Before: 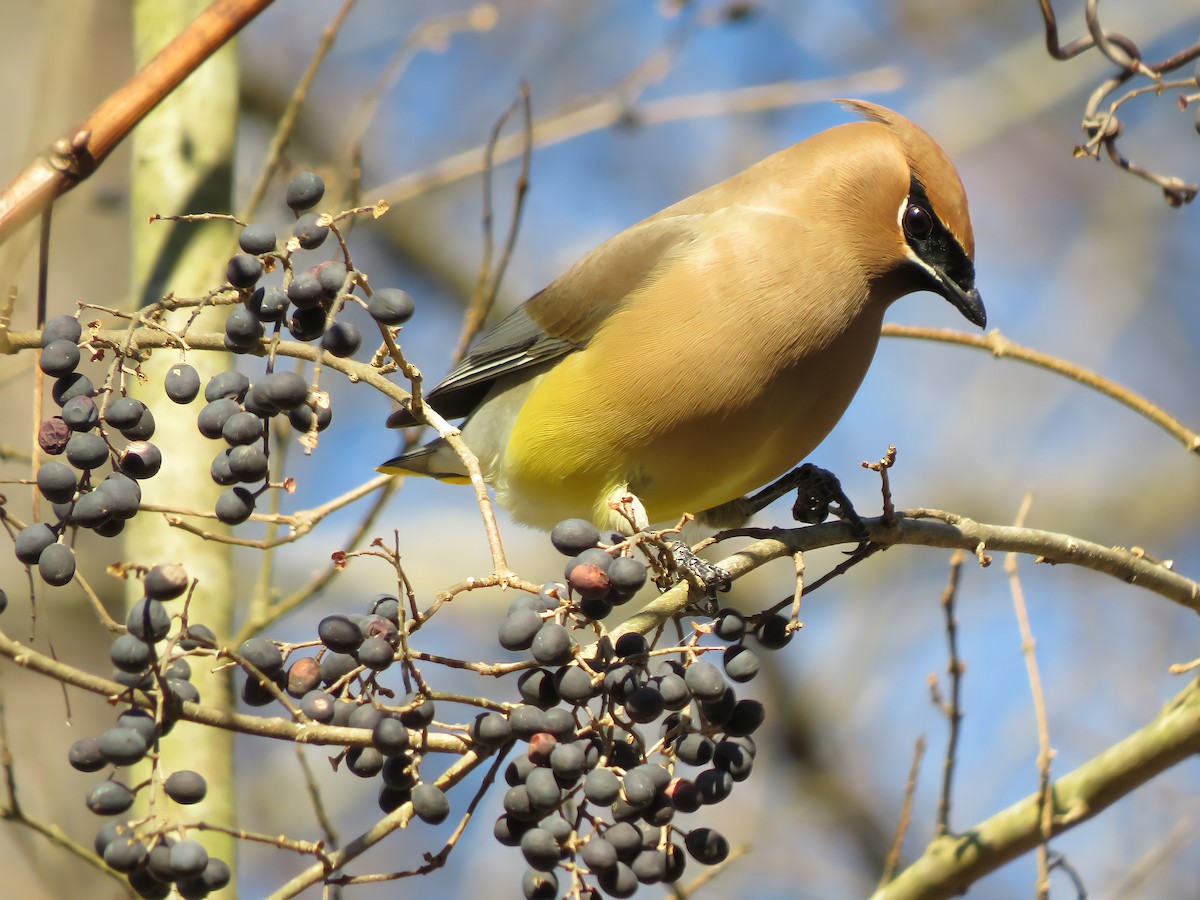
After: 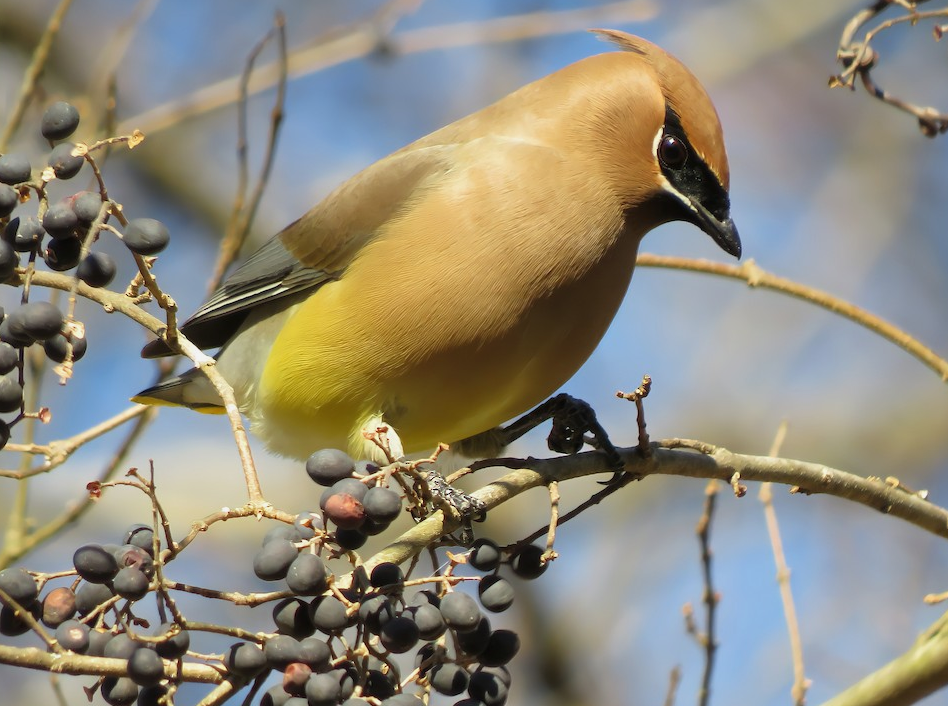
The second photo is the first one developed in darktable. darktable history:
exposure: exposure -0.148 EV, compensate highlight preservation false
crop and rotate: left 20.494%, top 7.871%, right 0.425%, bottom 13.611%
